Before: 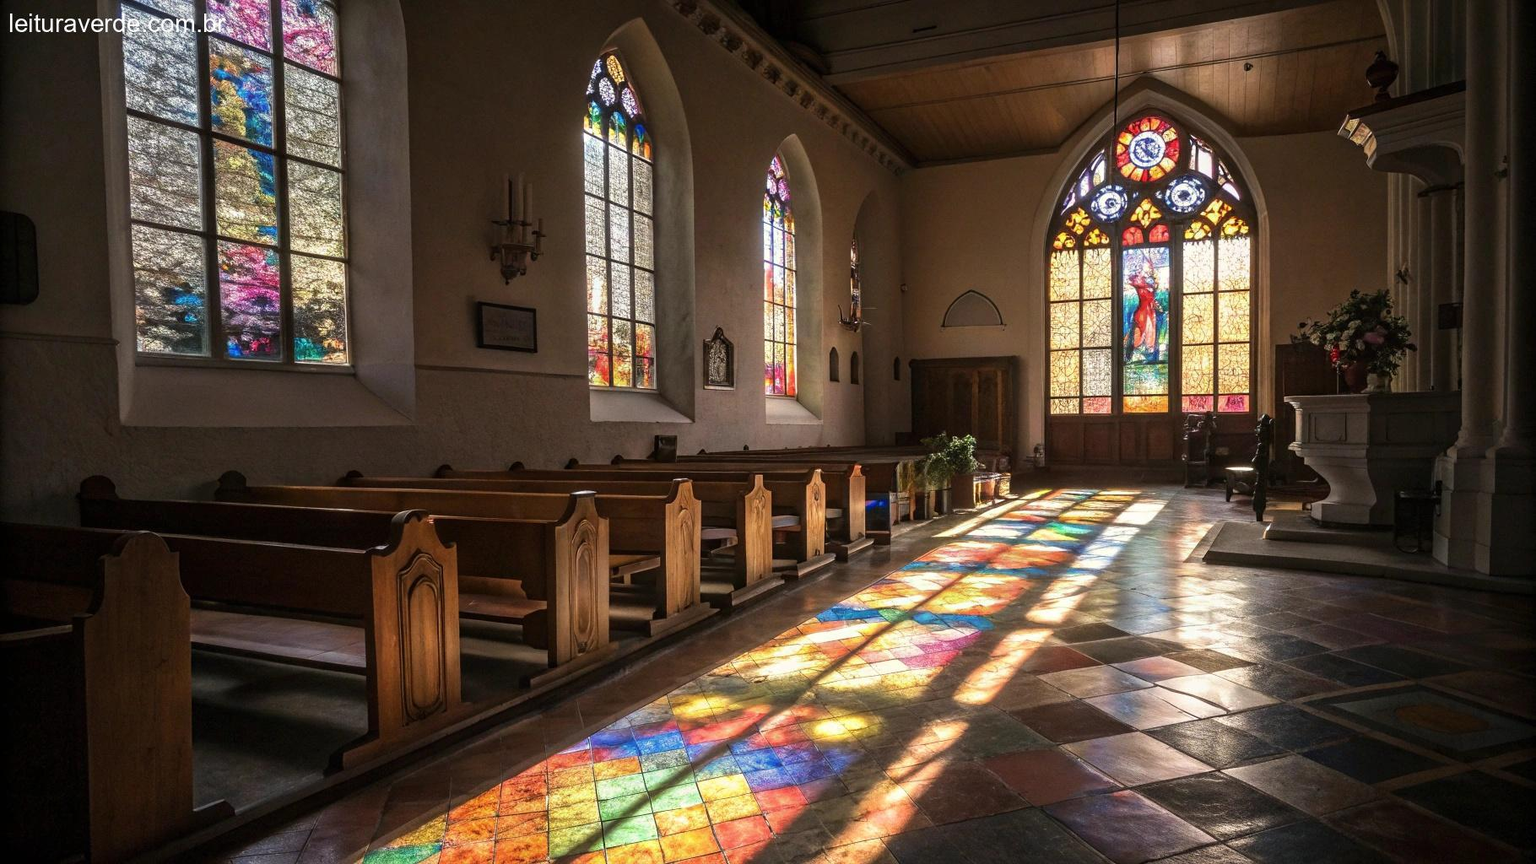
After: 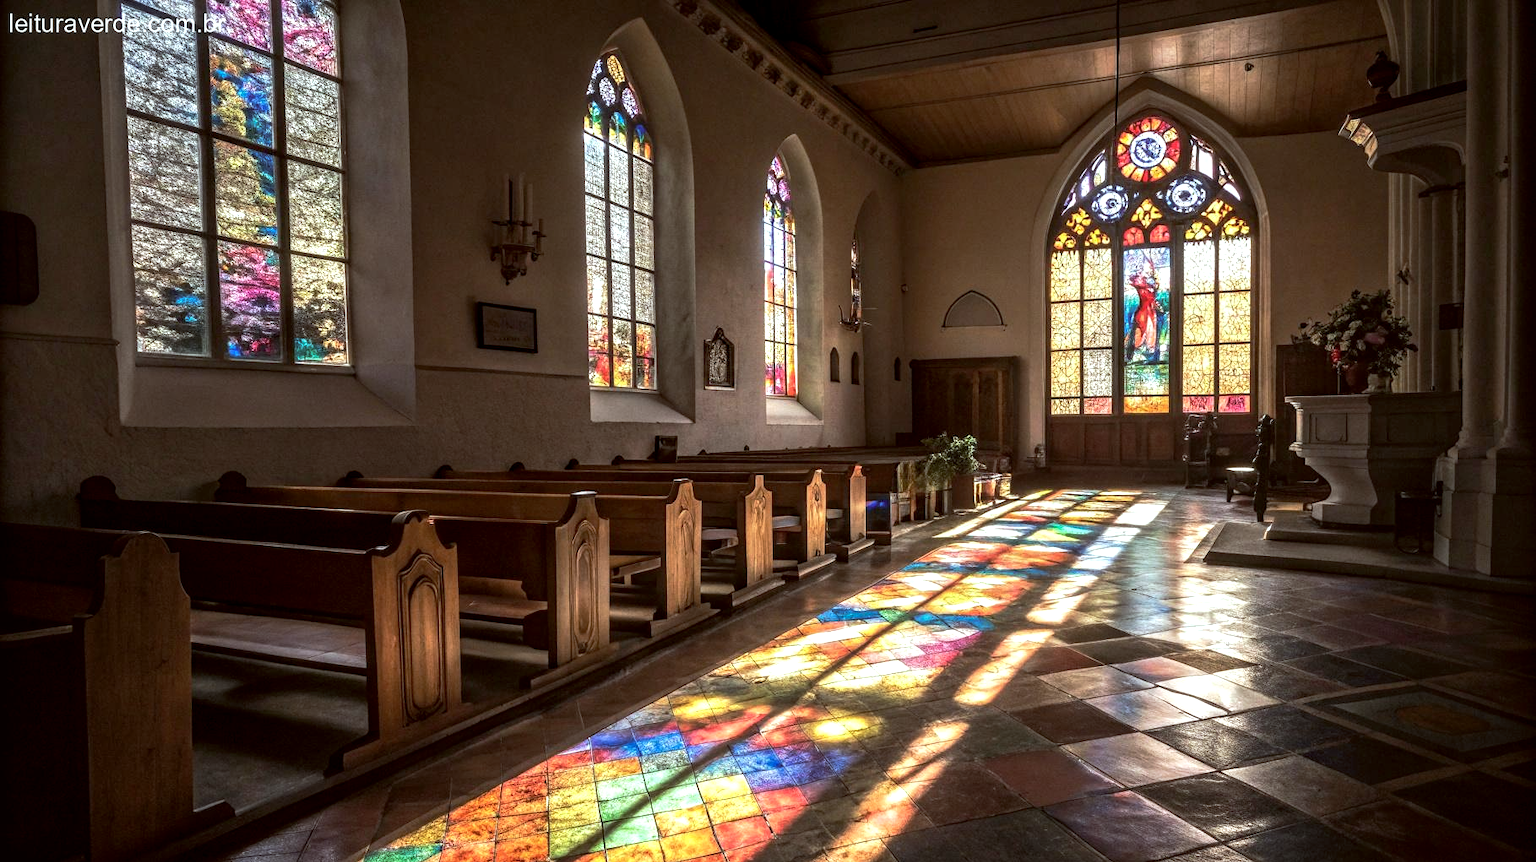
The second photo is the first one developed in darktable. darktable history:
crop: top 0.072%, bottom 0.127%
tone equalizer: -8 EV -0.448 EV, -7 EV -0.358 EV, -6 EV -0.308 EV, -5 EV -0.237 EV, -3 EV 0.202 EV, -2 EV 0.319 EV, -1 EV 0.365 EV, +0 EV 0.426 EV, edges refinement/feathering 500, mask exposure compensation -1.57 EV, preserve details no
color correction: highlights a* -4.91, highlights b* -4.46, shadows a* 4.15, shadows b* 4.45
local contrast: detail 130%
tone curve: curves: ch0 [(0, 0) (0.15, 0.17) (0.452, 0.437) (0.611, 0.588) (0.751, 0.749) (1, 1)]; ch1 [(0, 0) (0.325, 0.327) (0.412, 0.45) (0.453, 0.484) (0.5, 0.499) (0.541, 0.55) (0.617, 0.612) (0.695, 0.697) (1, 1)]; ch2 [(0, 0) (0.386, 0.397) (0.452, 0.459) (0.505, 0.498) (0.524, 0.547) (0.574, 0.566) (0.633, 0.641) (1, 1)], preserve colors none
